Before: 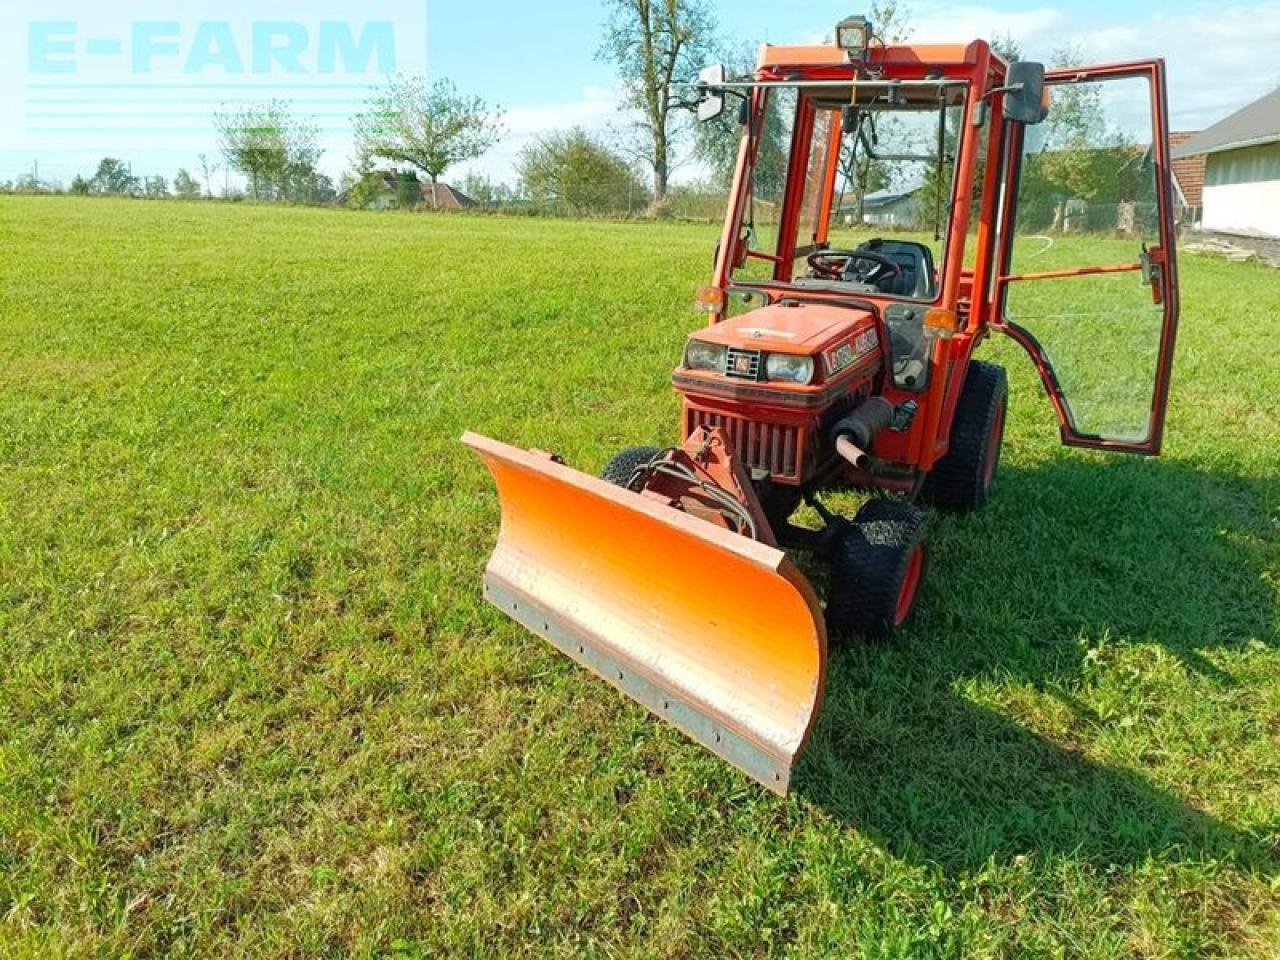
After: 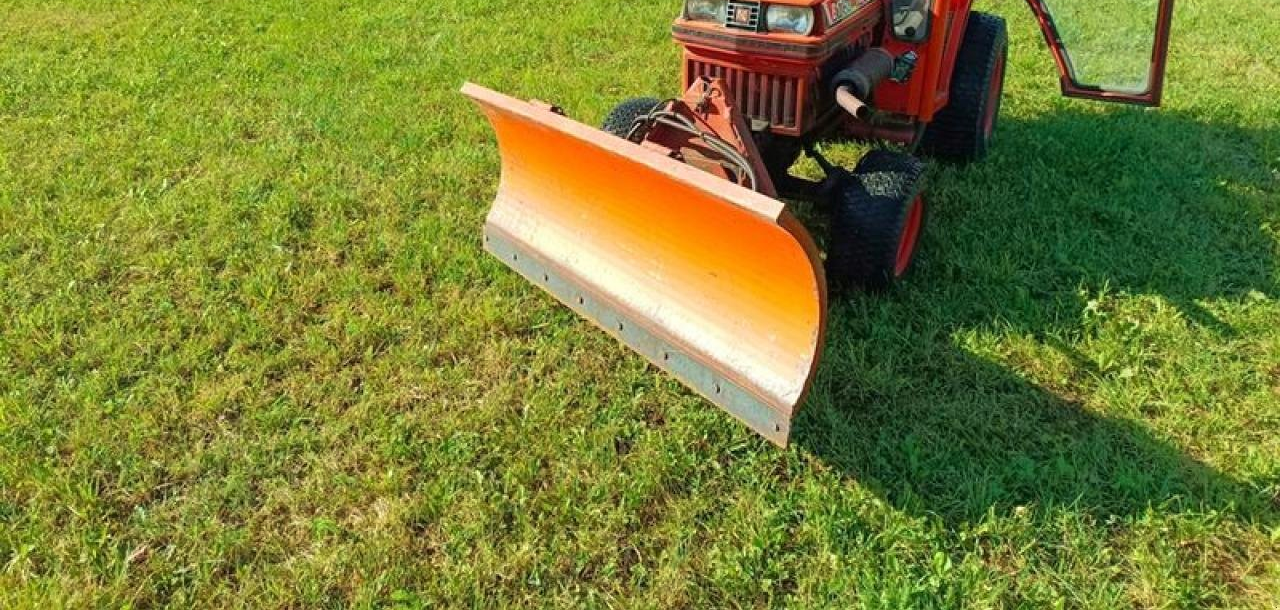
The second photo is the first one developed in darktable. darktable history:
velvia: strength 15%
crop and rotate: top 36.435%
